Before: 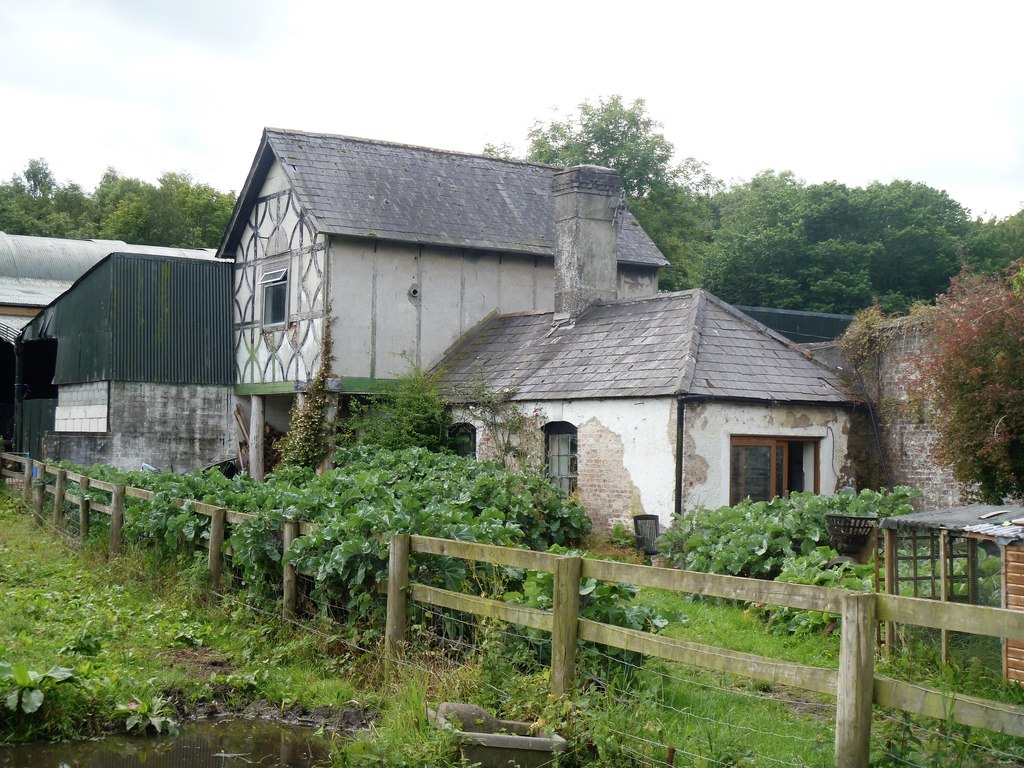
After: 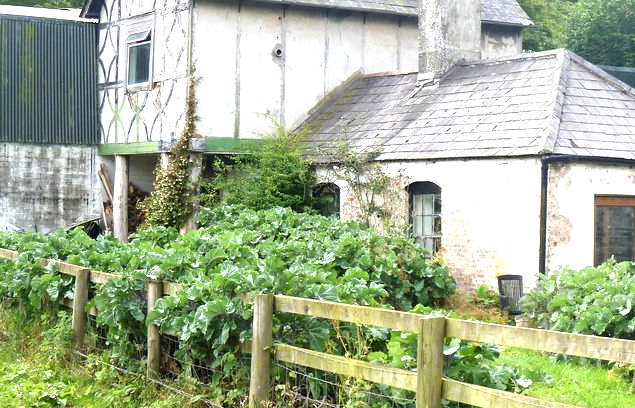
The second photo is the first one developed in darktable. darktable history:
exposure: black level correction 0.001, exposure 1.398 EV, compensate exposure bias true, compensate highlight preservation false
crop: left 13.312%, top 31.28%, right 24.627%, bottom 15.582%
